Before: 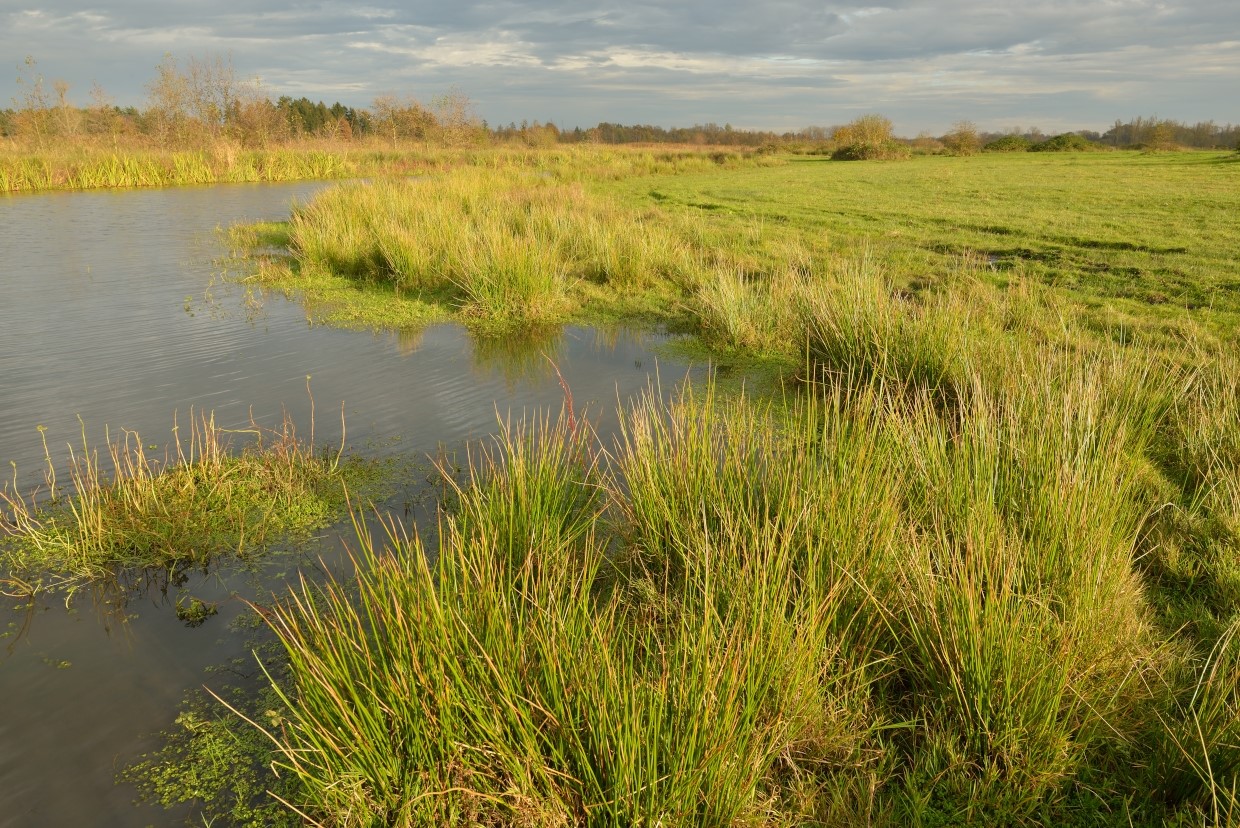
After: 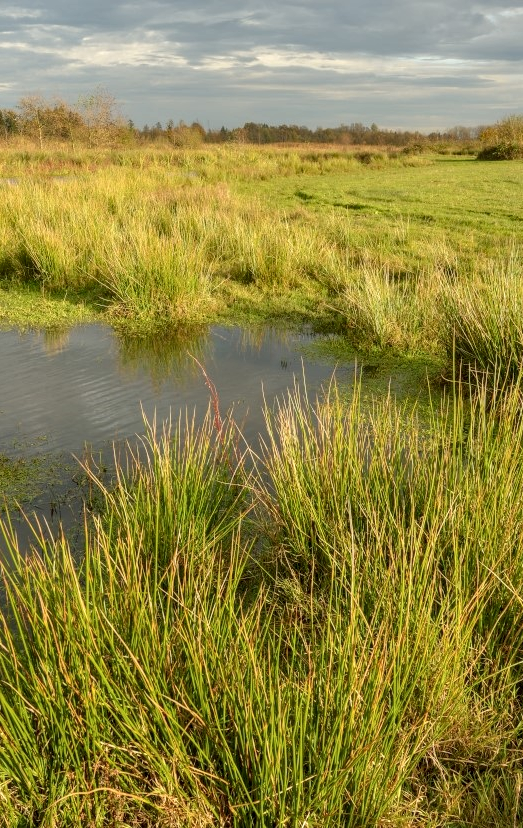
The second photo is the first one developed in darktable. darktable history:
local contrast: highlights 61%, detail 143%, midtone range 0.428
crop: left 28.583%, right 29.231%
